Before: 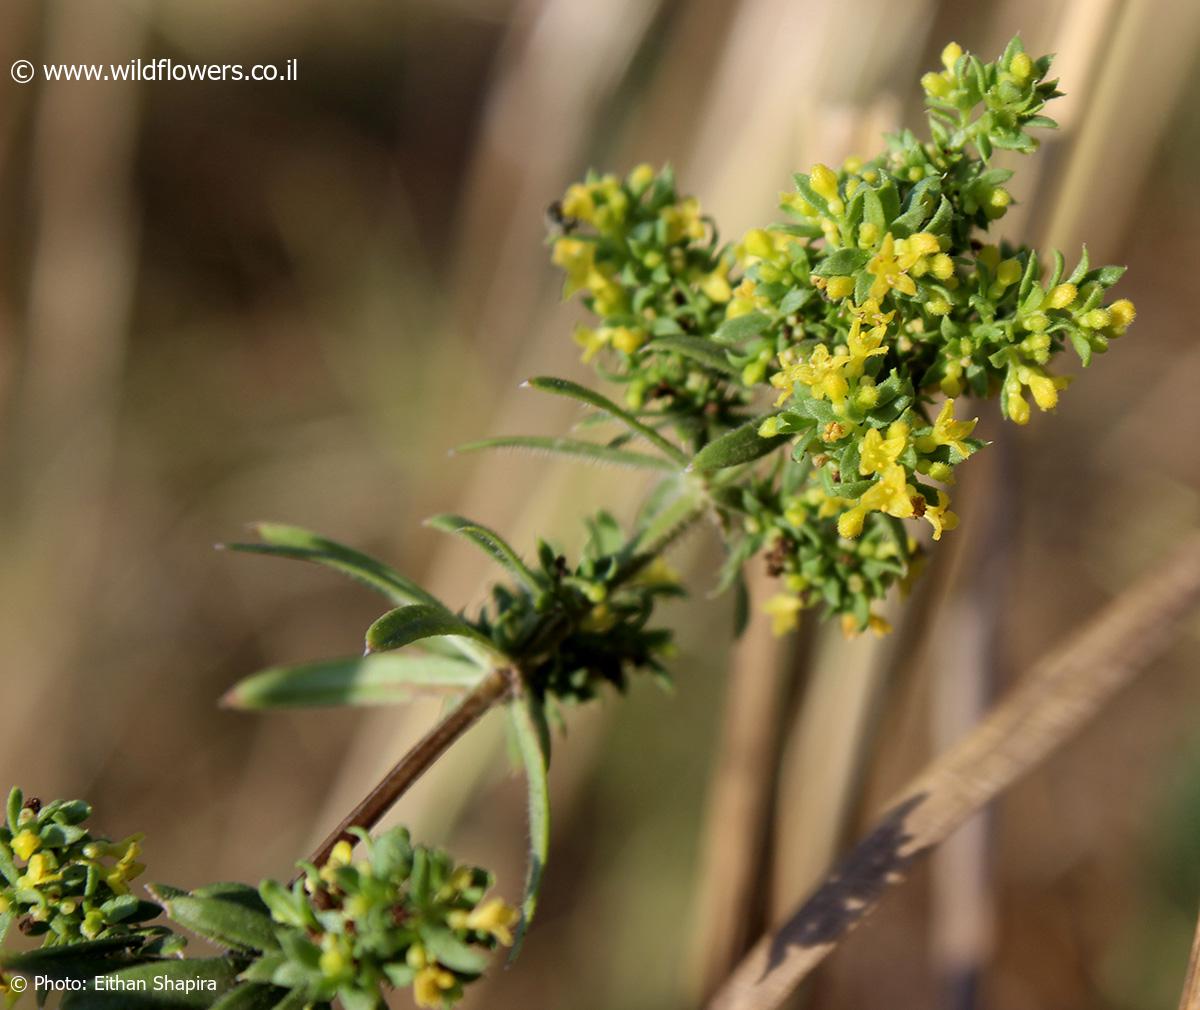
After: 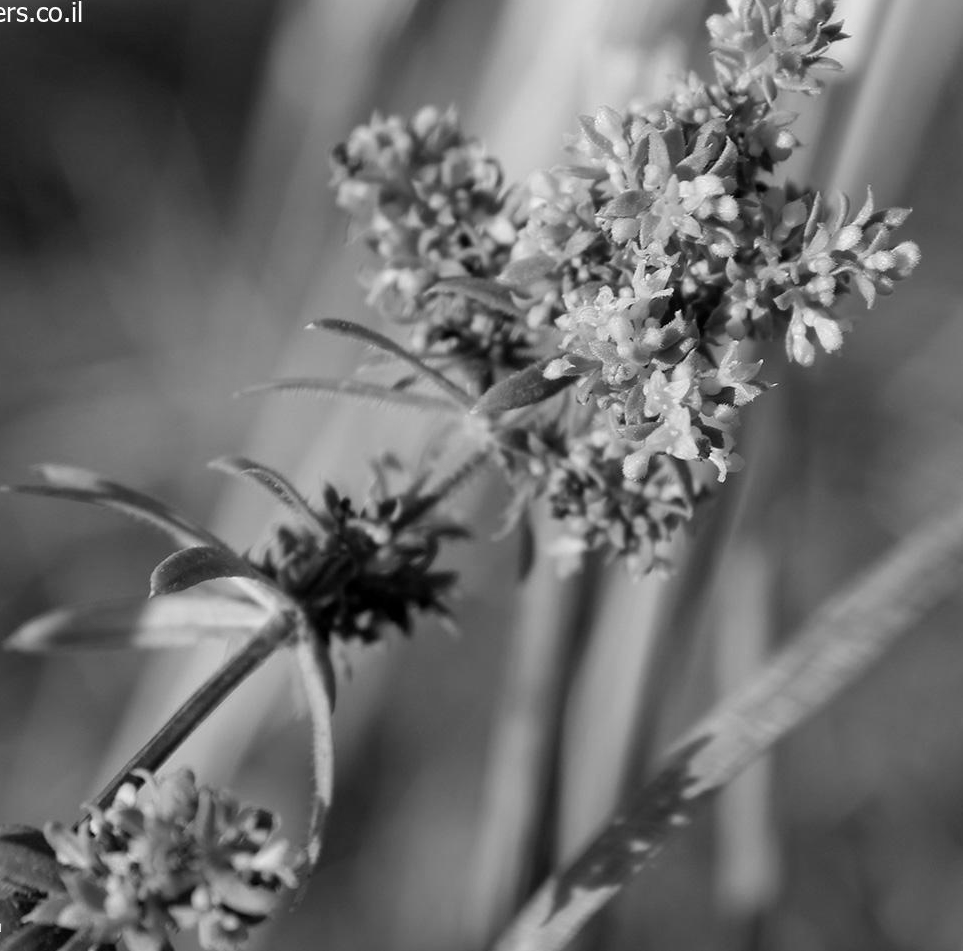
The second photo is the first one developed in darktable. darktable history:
monochrome: on, module defaults
crop and rotate: left 17.959%, top 5.771%, right 1.742%
